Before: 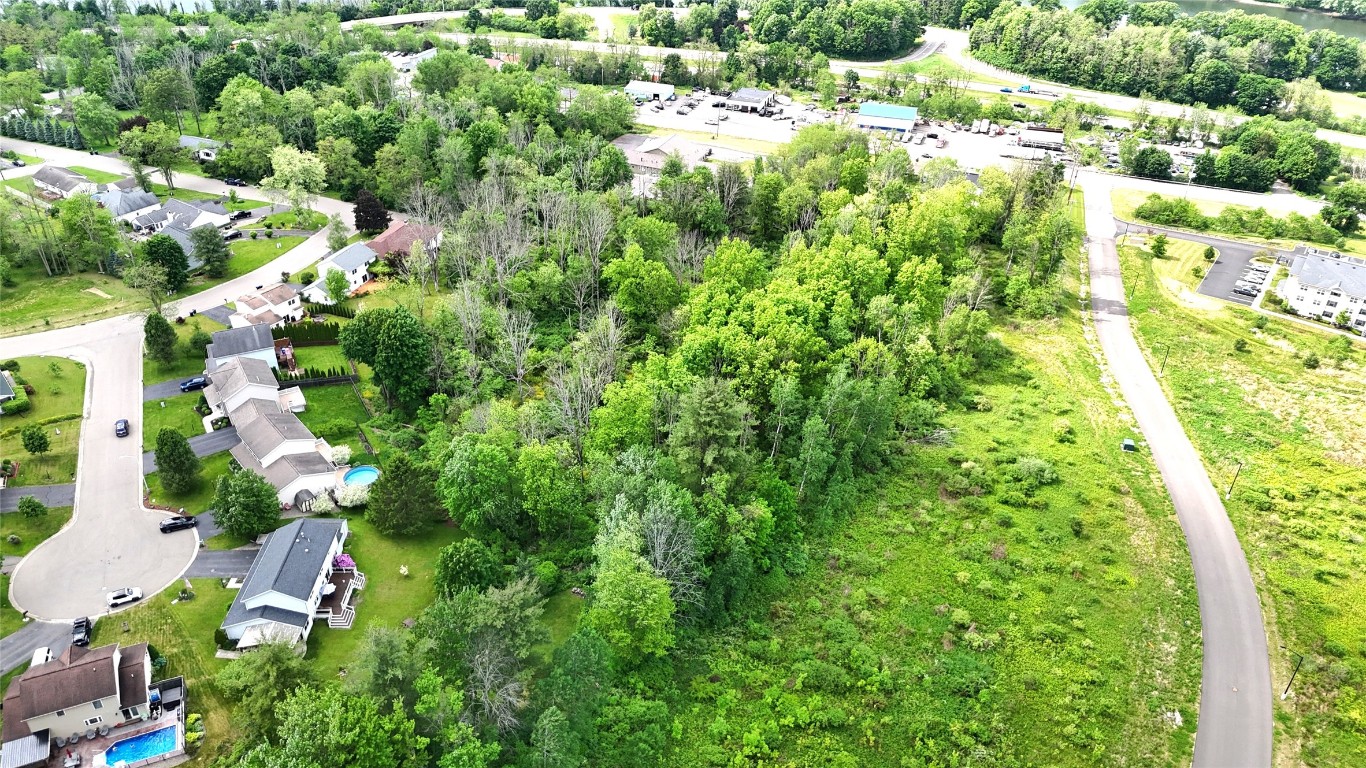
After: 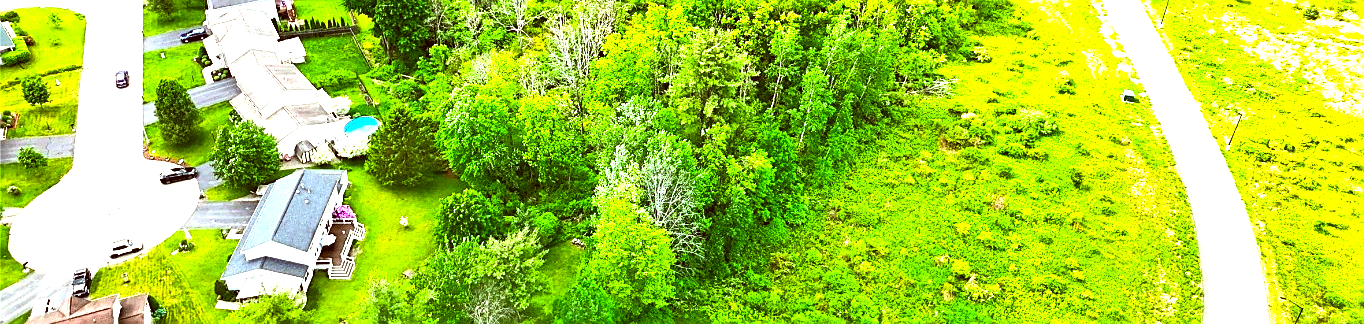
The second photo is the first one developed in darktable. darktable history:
color correction: highlights a* -5.3, highlights b* 9.8, shadows a* 9.8, shadows b* 24.26
color balance rgb: linear chroma grading › shadows -10%, linear chroma grading › global chroma 20%, perceptual saturation grading › global saturation 15%, perceptual brilliance grading › global brilliance 30%, perceptual brilliance grading › highlights 12%, perceptual brilliance grading › mid-tones 24%, global vibrance 20%
crop: top 45.551%, bottom 12.262%
sharpen: on, module defaults
